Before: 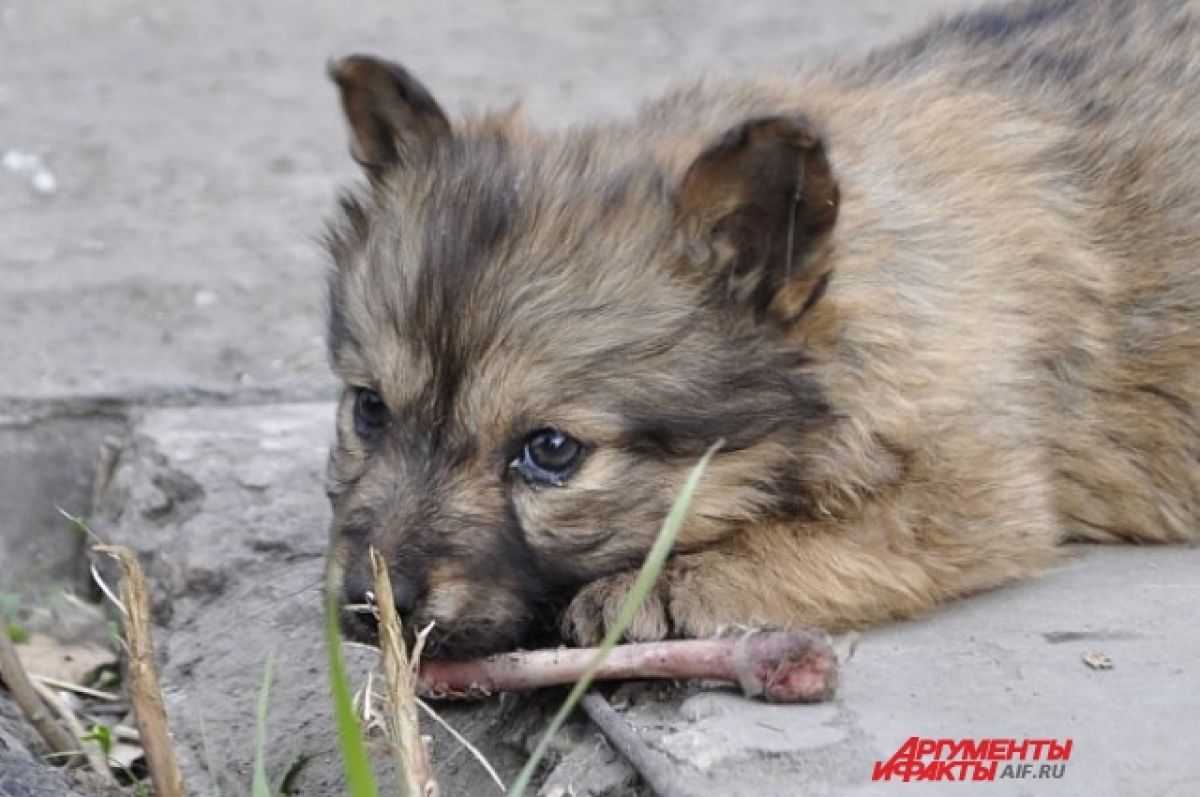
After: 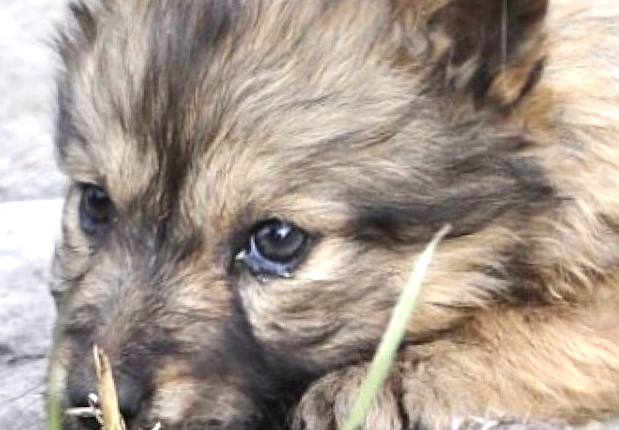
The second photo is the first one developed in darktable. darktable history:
contrast brightness saturation: contrast 0.08, saturation 0.02
exposure: black level correction 0, exposure 0.9 EV, compensate highlight preservation false
rotate and perspective: rotation -1.68°, lens shift (vertical) -0.146, crop left 0.049, crop right 0.912, crop top 0.032, crop bottom 0.96
crop and rotate: left 22.13%, top 22.054%, right 22.026%, bottom 22.102%
